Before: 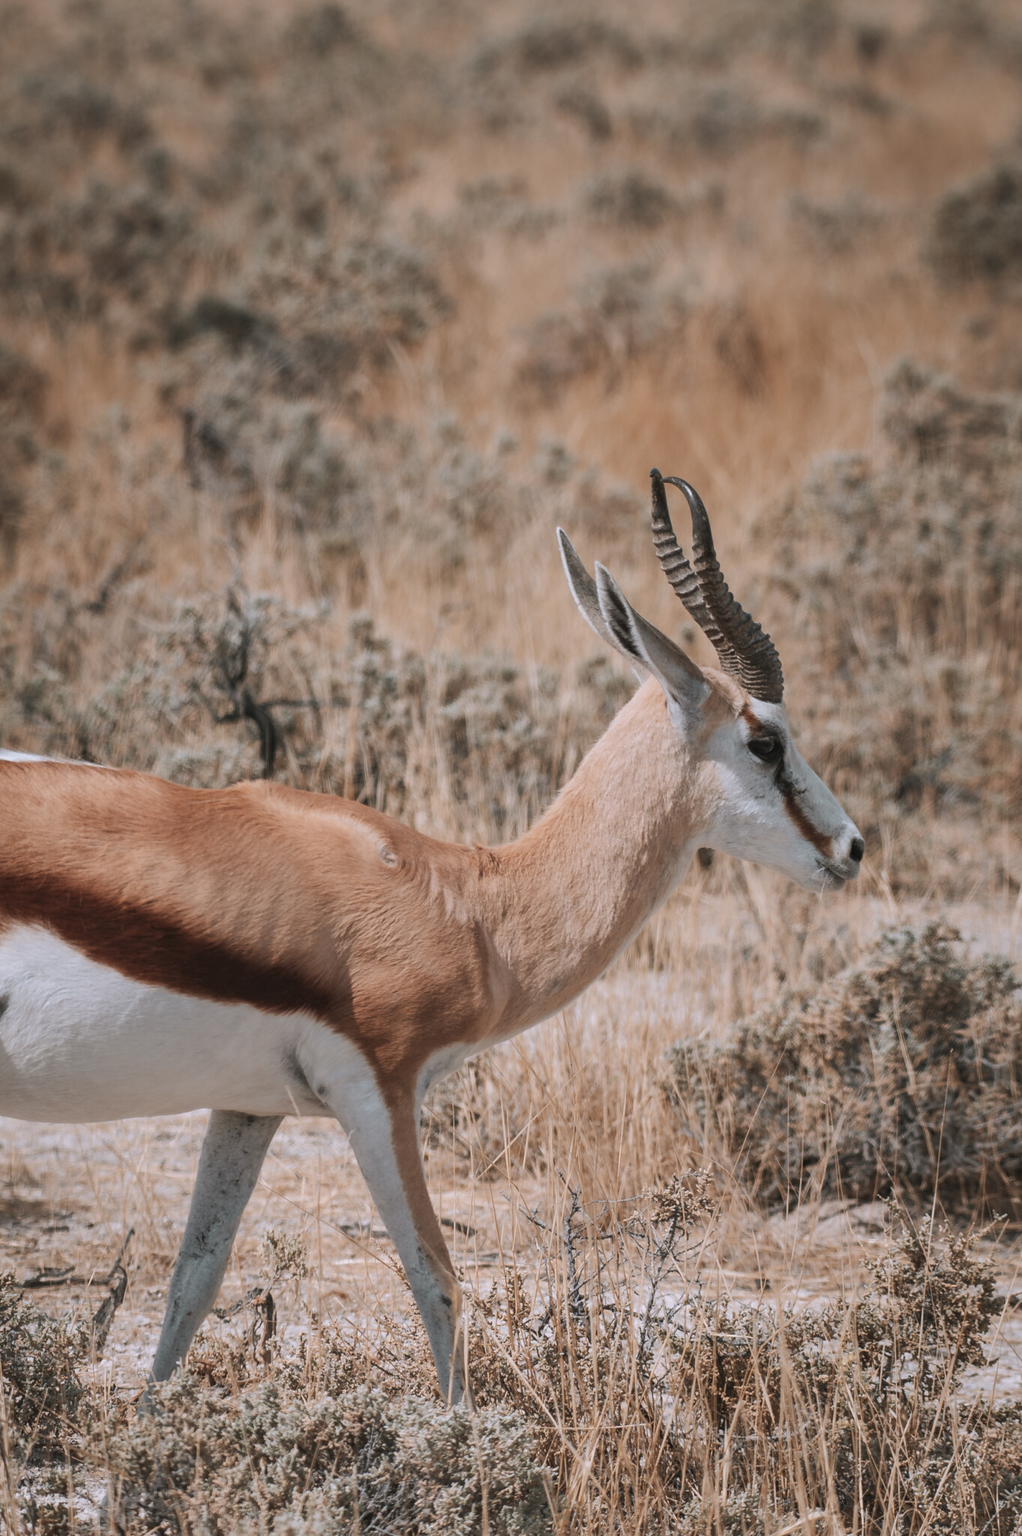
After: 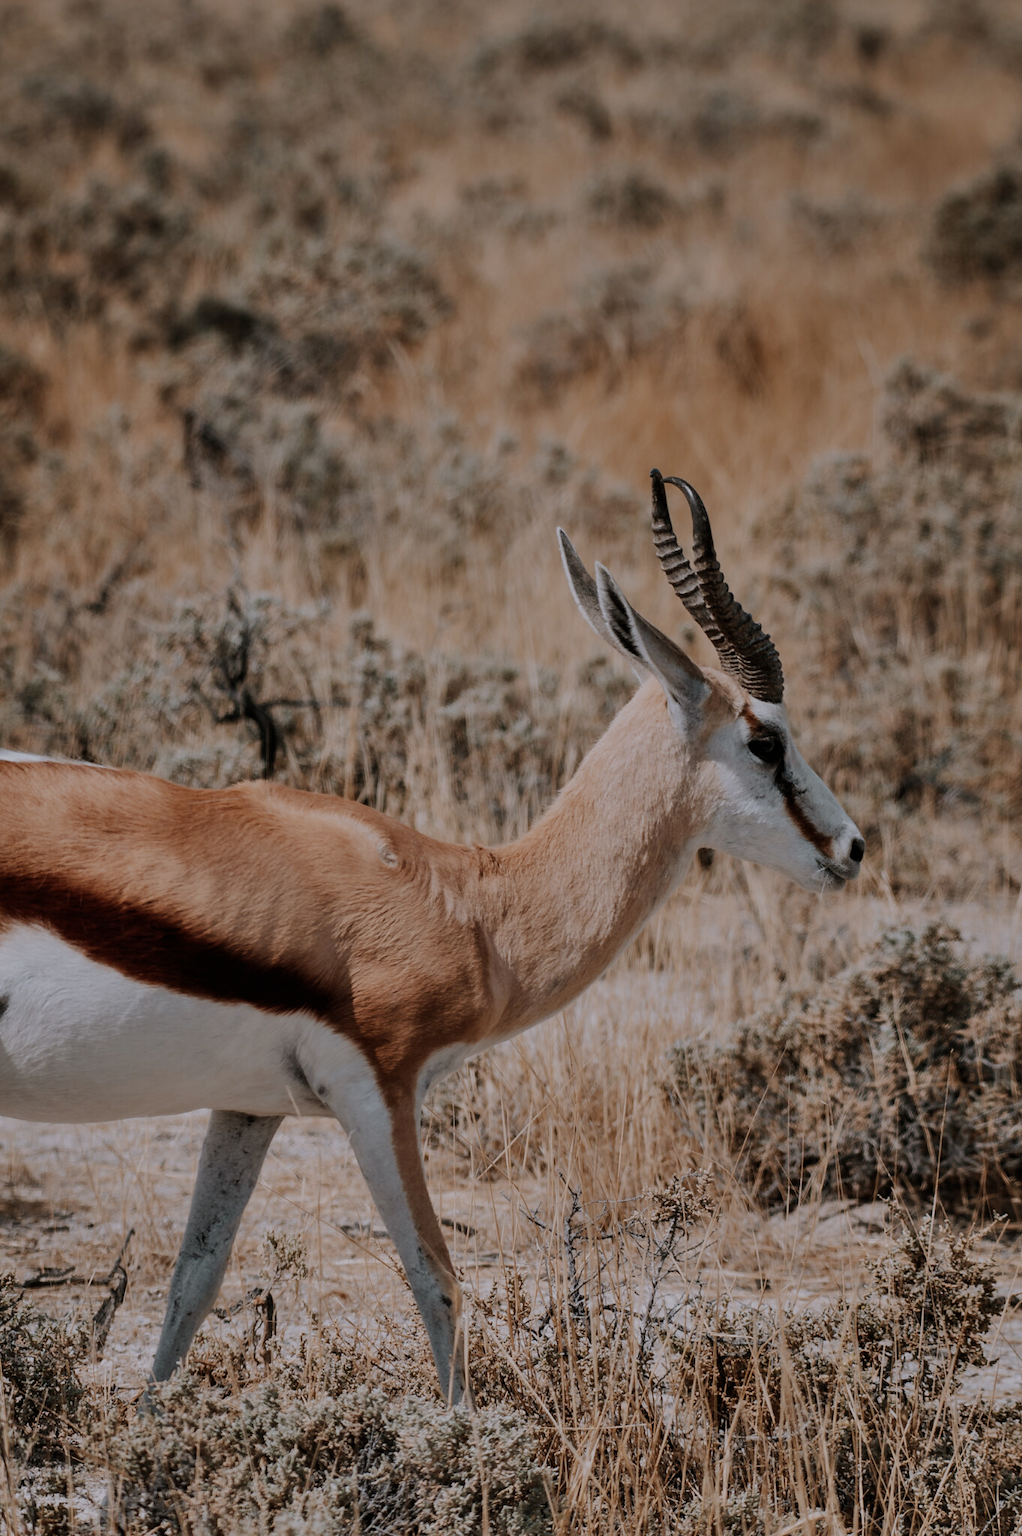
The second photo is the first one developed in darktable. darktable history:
shadows and highlights: soften with gaussian
filmic rgb: middle gray luminance 29%, black relative exposure -10.3 EV, white relative exposure 5.5 EV, threshold 6 EV, target black luminance 0%, hardness 3.95, latitude 2.04%, contrast 1.132, highlights saturation mix 5%, shadows ↔ highlights balance 15.11%, preserve chrominance no, color science v3 (2019), use custom middle-gray values true, iterations of high-quality reconstruction 0, enable highlight reconstruction true
